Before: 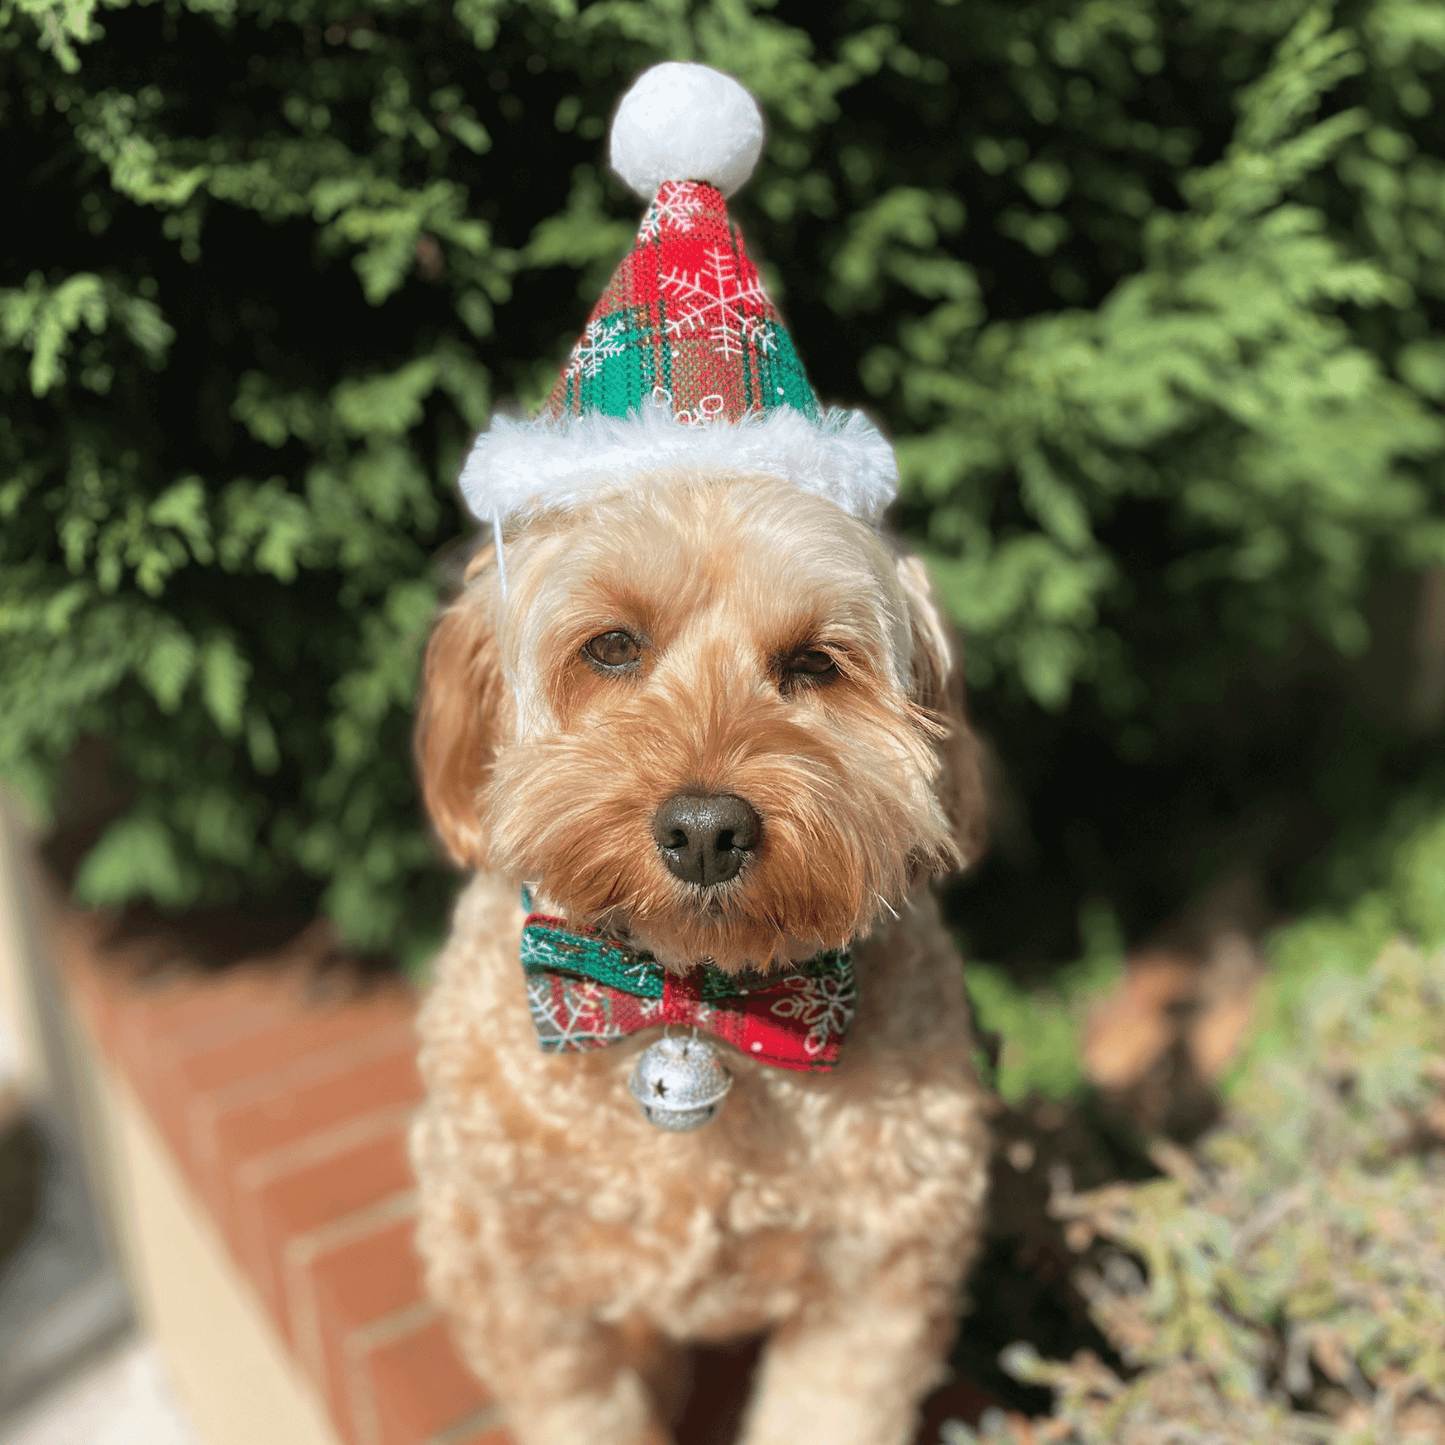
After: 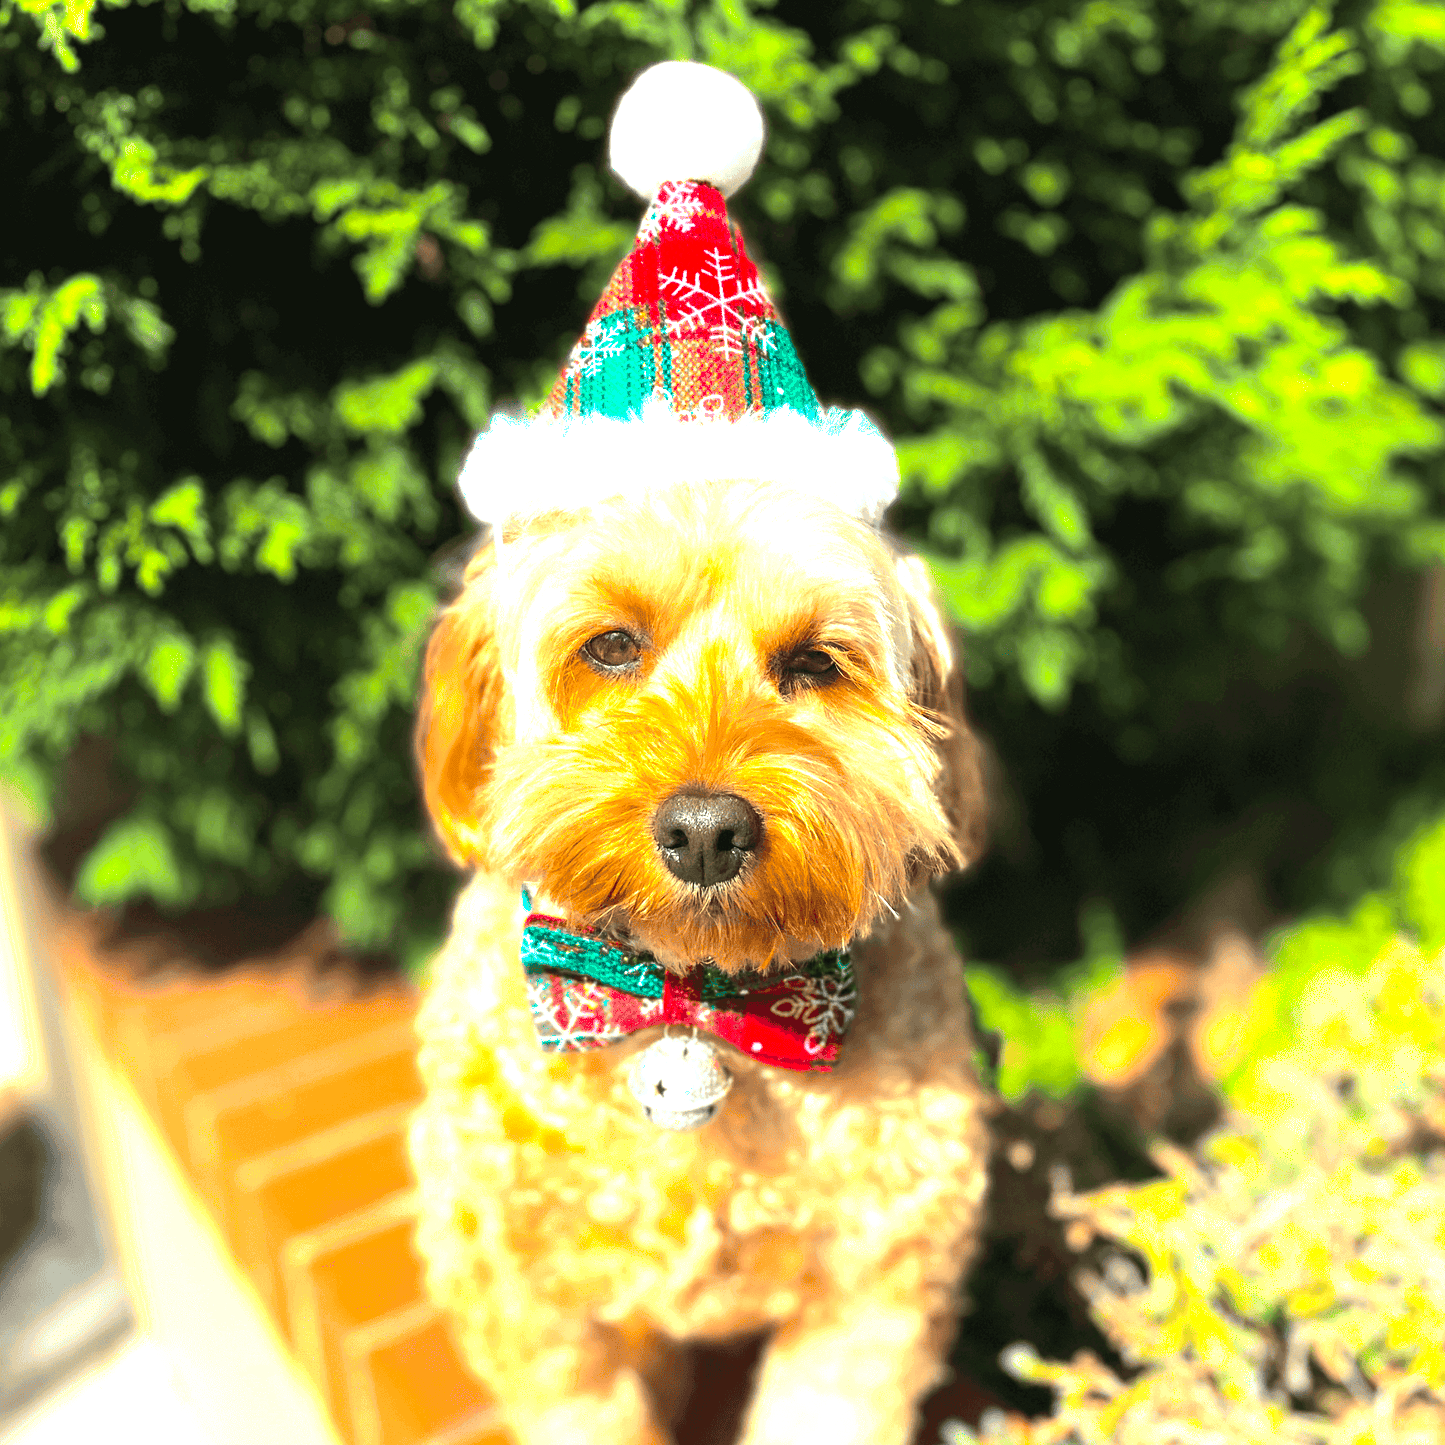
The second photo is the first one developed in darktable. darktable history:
color balance rgb: linear chroma grading › shadows -39.687%, linear chroma grading › highlights 41.003%, linear chroma grading › global chroma 44.344%, linear chroma grading › mid-tones -29.669%, perceptual saturation grading › global saturation 0.032%, perceptual brilliance grading › global brilliance 30.245%, perceptual brilliance grading › highlights 12.305%, perceptual brilliance grading › mid-tones 23.3%, global vibrance 9.241%
